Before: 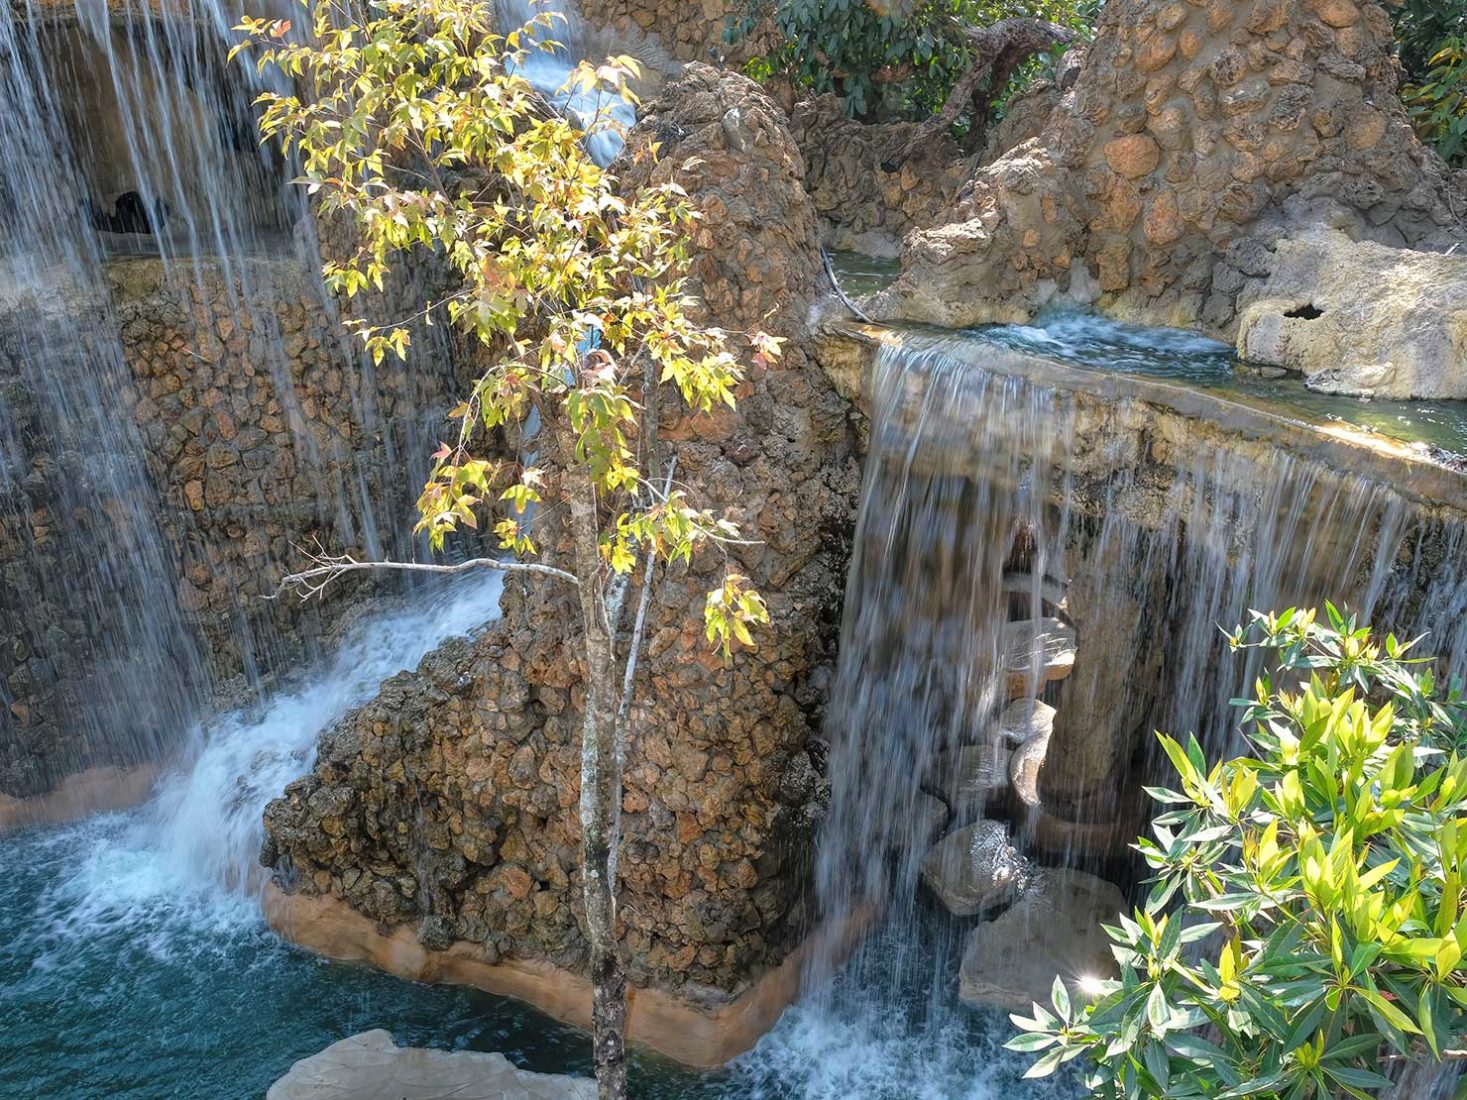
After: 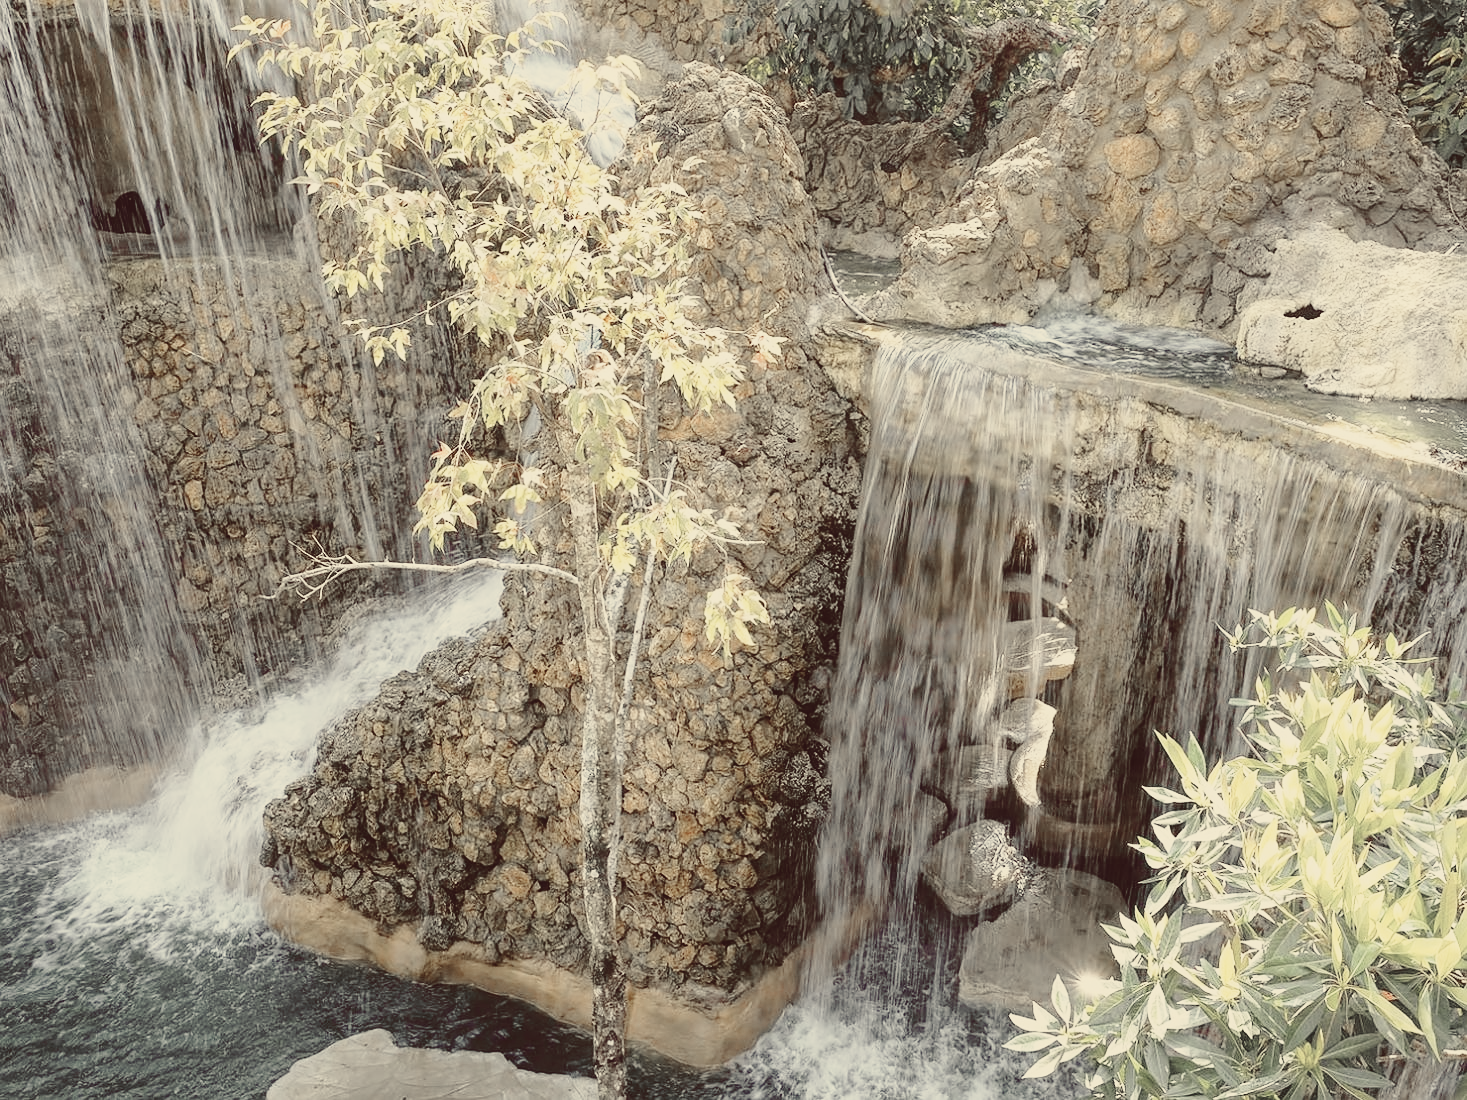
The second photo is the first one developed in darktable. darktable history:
contrast equalizer: y [[0.46, 0.454, 0.451, 0.451, 0.455, 0.46], [0.5 ×6], [0.5 ×6], [0 ×6], [0 ×6]]
sharpen: radius 1
base curve: curves: ch0 [(0, 0) (0.028, 0.03) (0.121, 0.232) (0.46, 0.748) (0.859, 0.968) (1, 1)], preserve colors none
contrast brightness saturation: contrast -0.26, saturation -0.43
tone curve: curves: ch0 [(0, 0) (0.195, 0.109) (0.751, 0.848) (1, 1)], color space Lab, linked channels, preserve colors none
color correction: highlights a* -0.482, highlights b* 40, shadows a* 9.8, shadows b* -0.161
color zones: curves: ch1 [(0, 0.708) (0.088, 0.648) (0.245, 0.187) (0.429, 0.326) (0.571, 0.498) (0.714, 0.5) (0.857, 0.5) (1, 0.708)]
